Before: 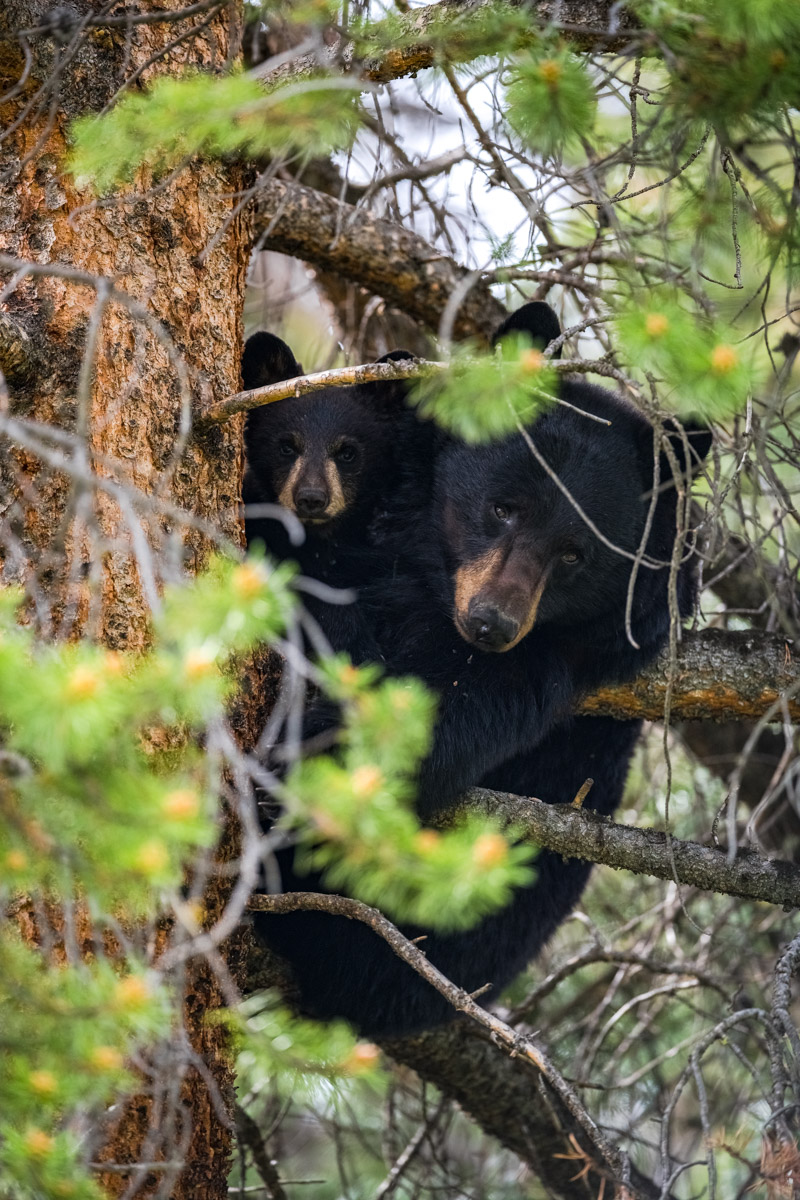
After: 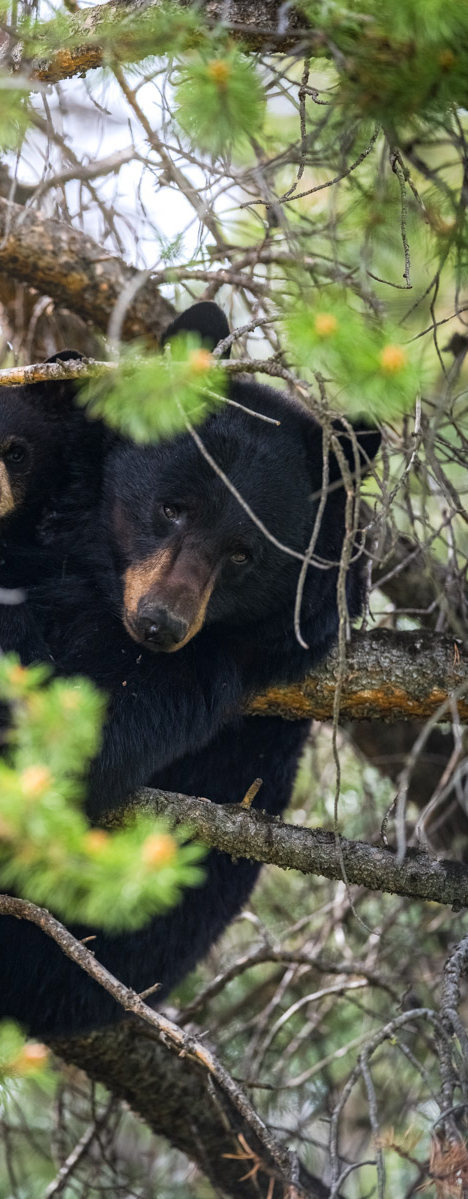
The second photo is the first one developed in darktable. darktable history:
crop: left 41.402%
bloom: size 16%, threshold 98%, strength 20%
